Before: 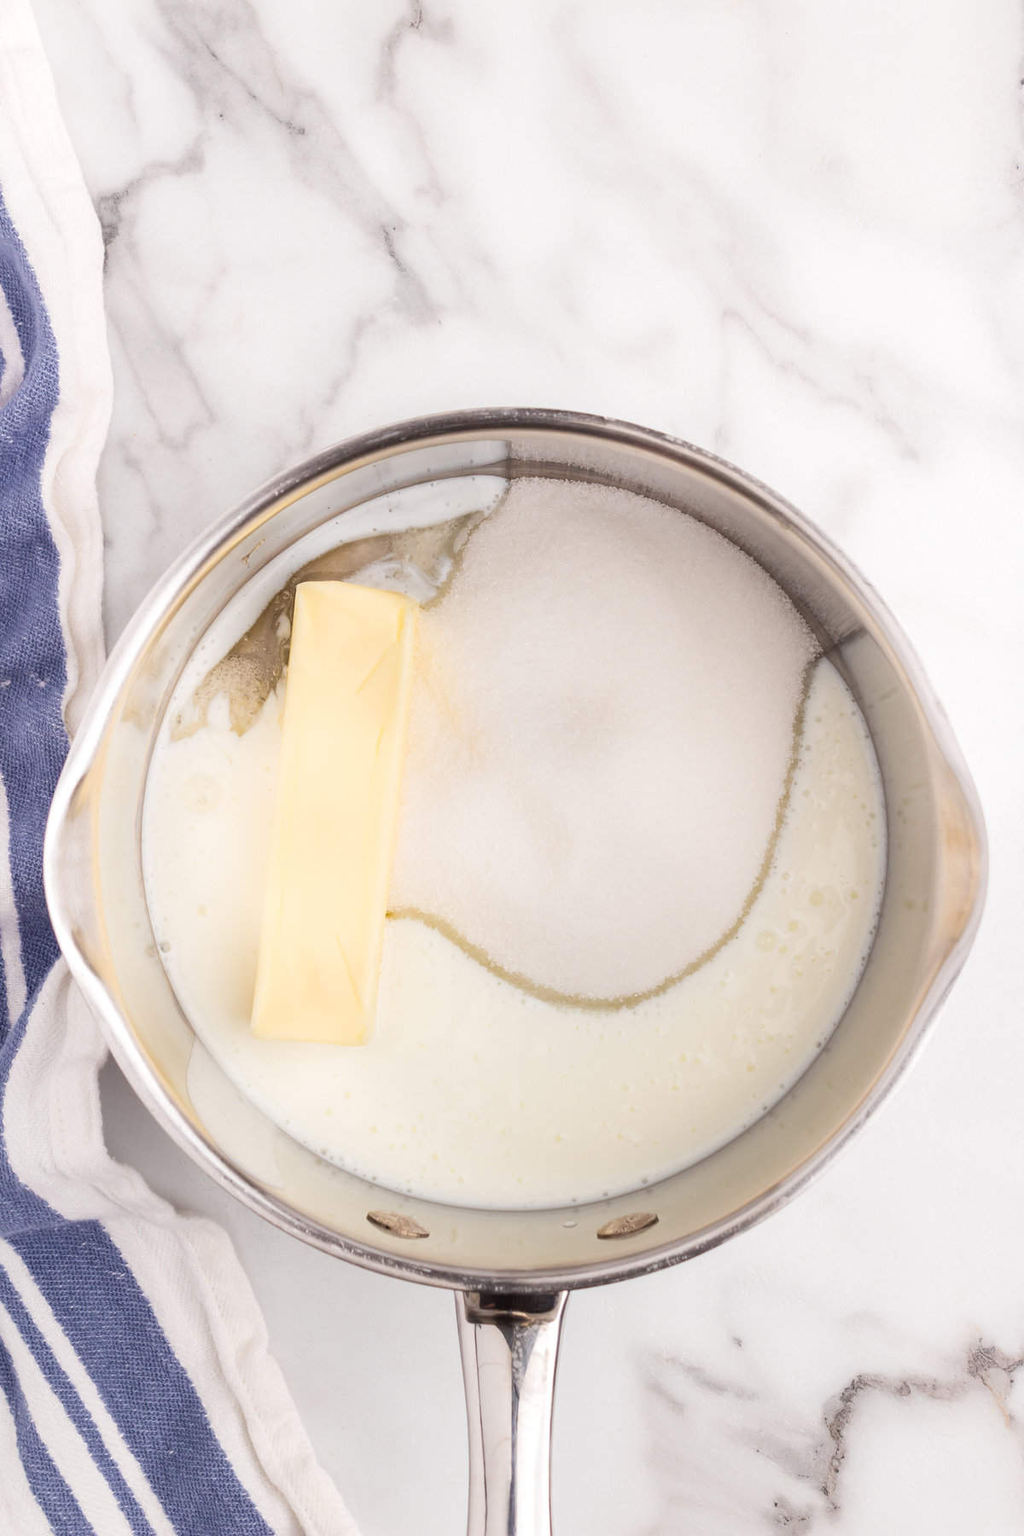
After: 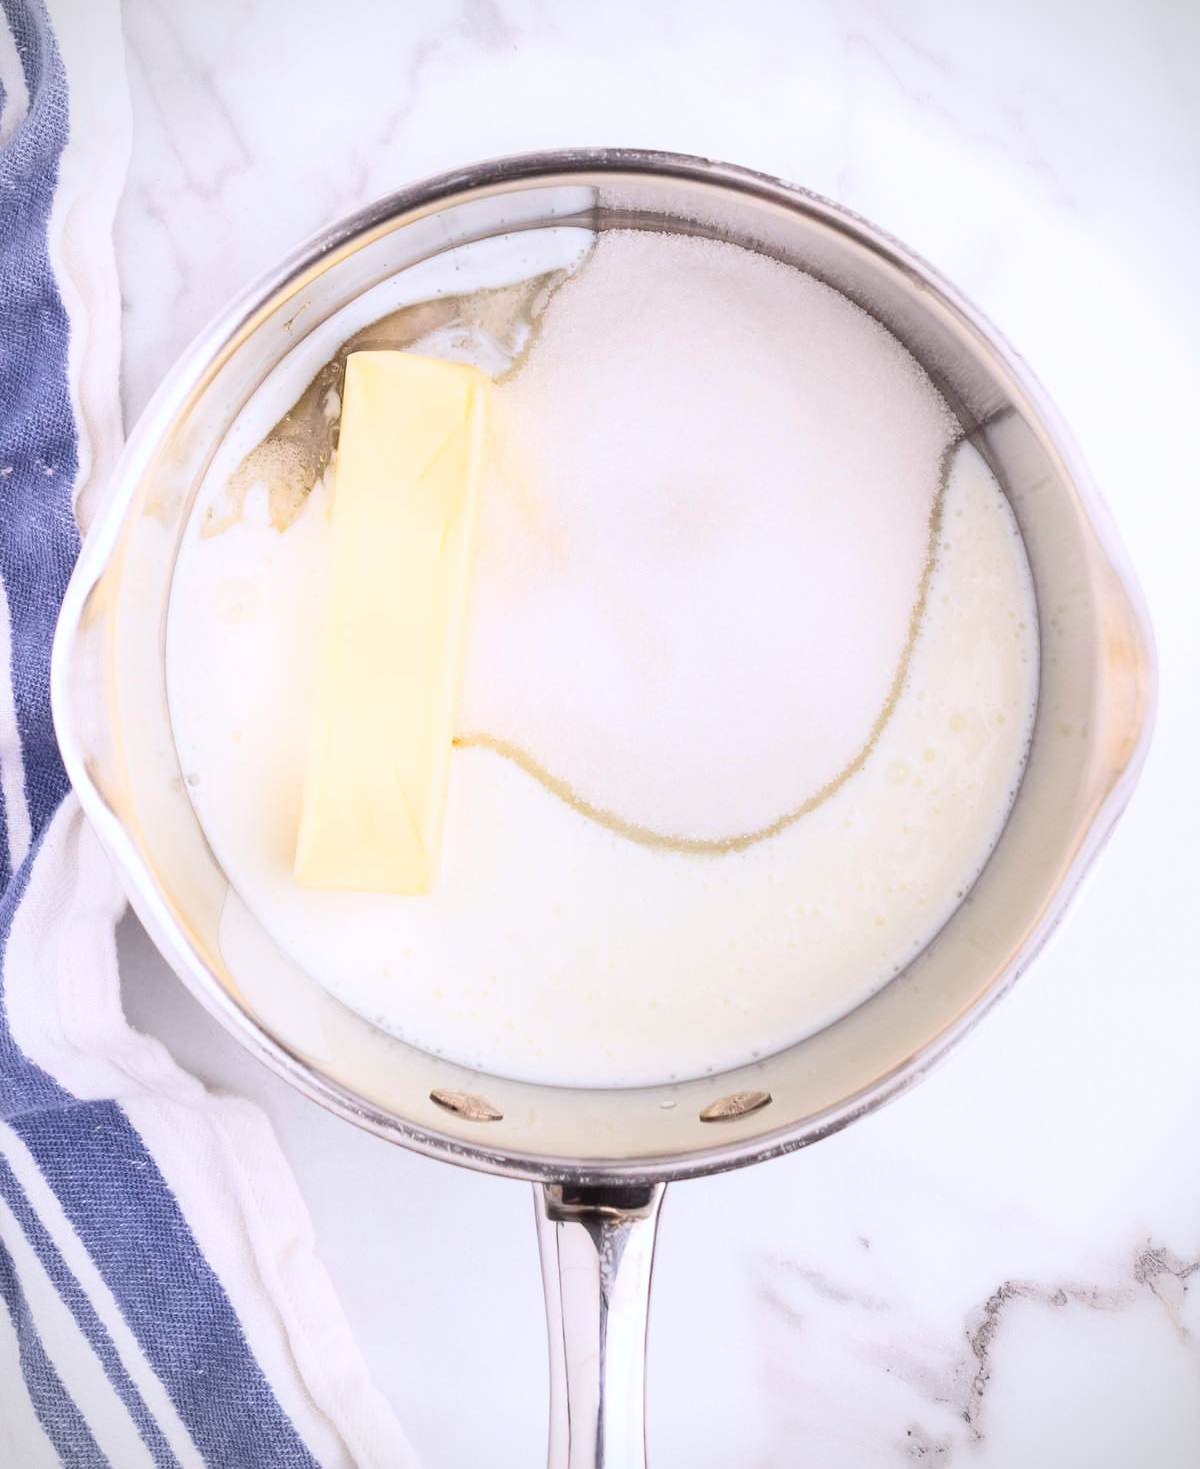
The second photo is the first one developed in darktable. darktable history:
contrast brightness saturation: contrast 0.202, brightness 0.148, saturation 0.149
vignetting: fall-off start 91.13%, brightness -0.443, saturation -0.689, unbound false
crop and rotate: top 18.341%
color calibration: illuminant as shot in camera, x 0.358, y 0.373, temperature 4628.91 K
